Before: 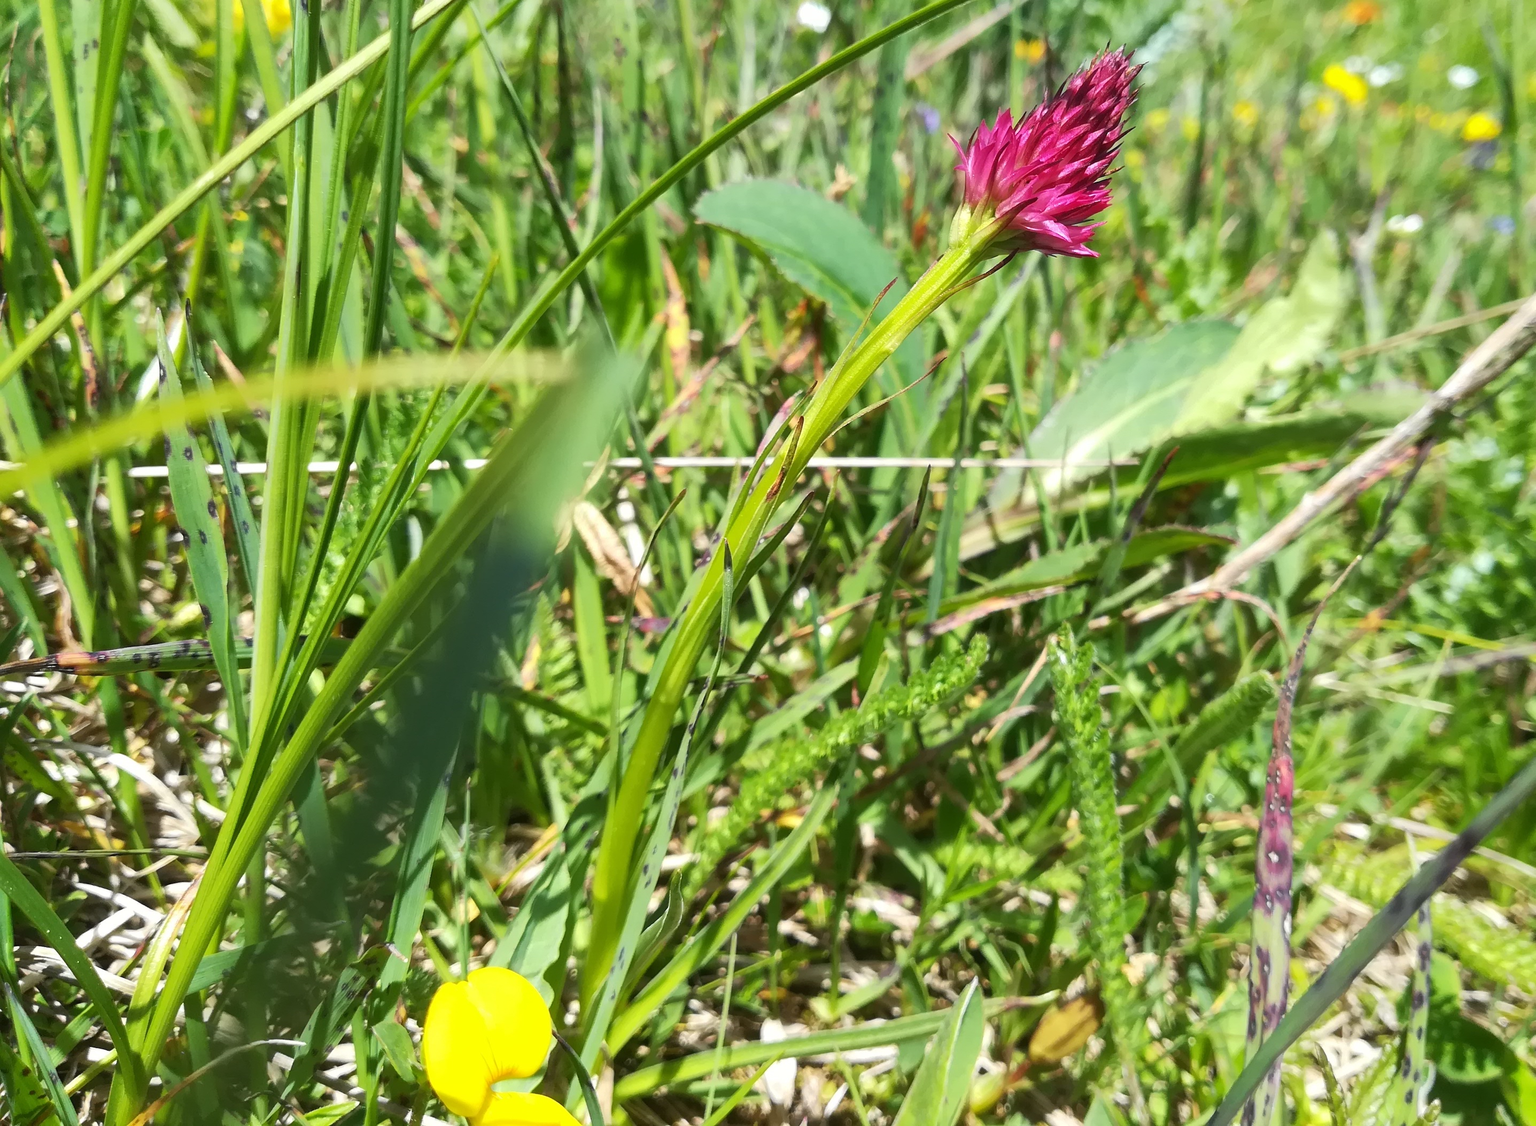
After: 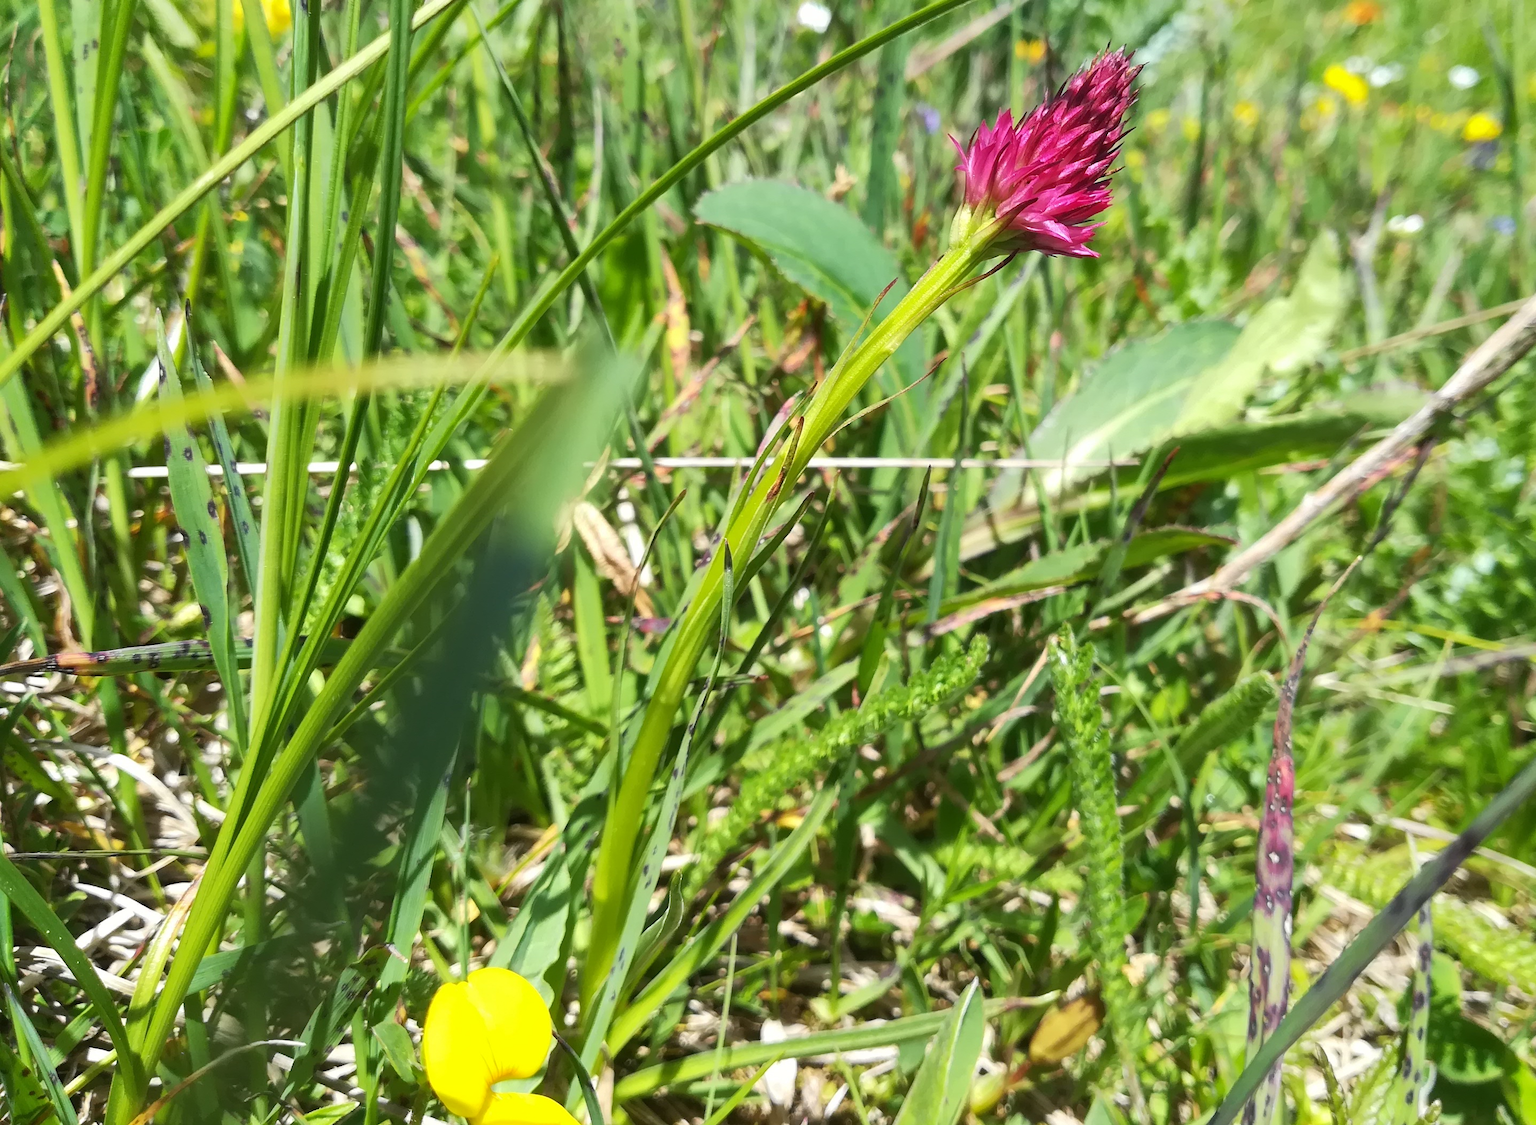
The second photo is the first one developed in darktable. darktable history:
shadows and highlights: shadows 2.98, highlights -17.54, soften with gaussian
crop: left 0.065%
